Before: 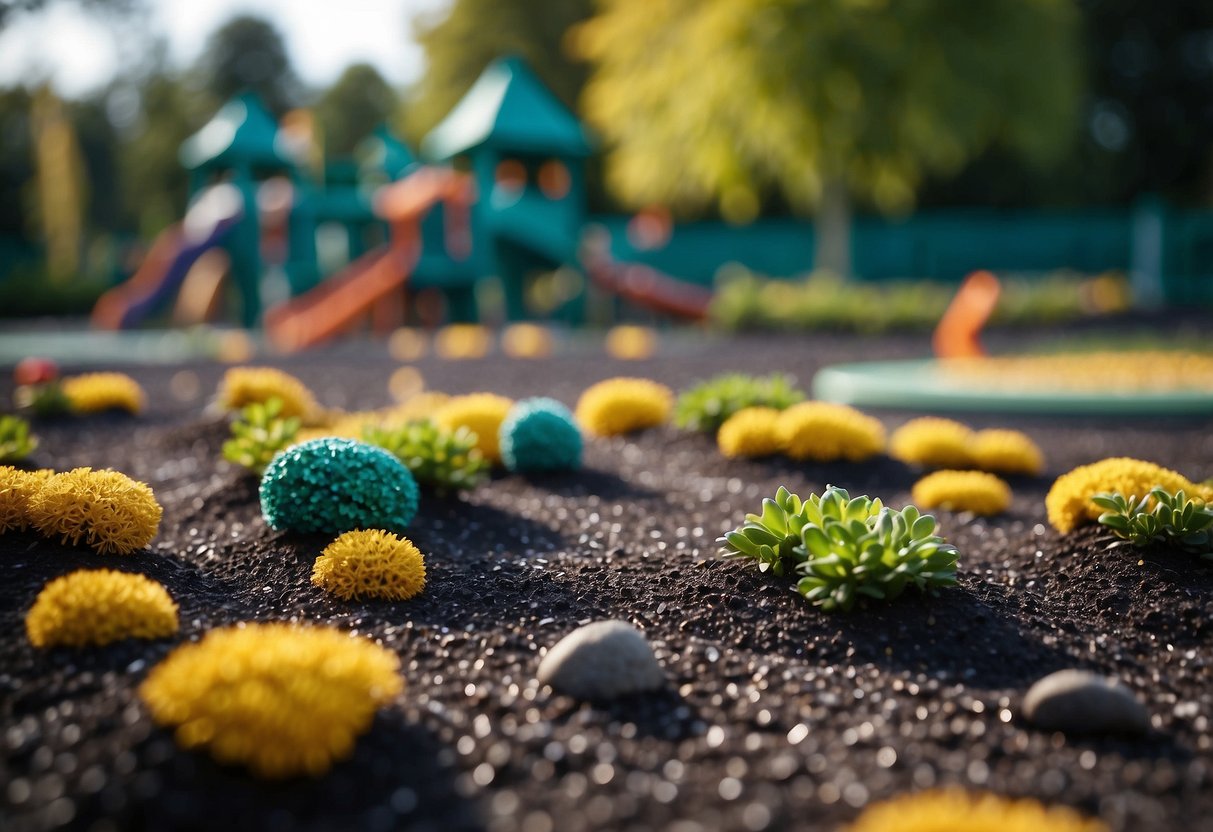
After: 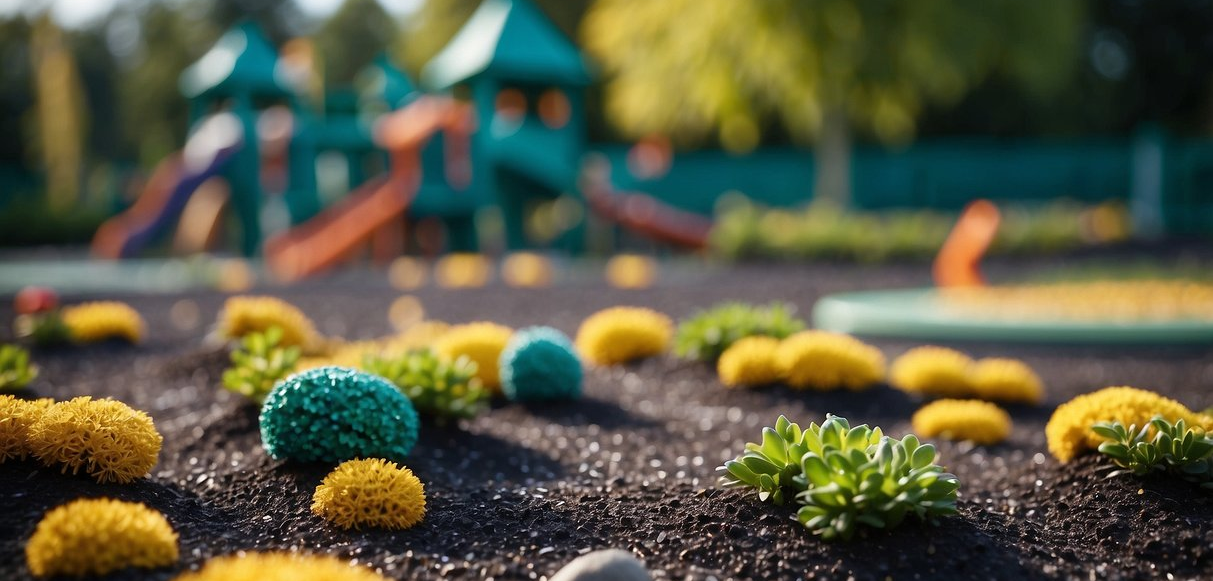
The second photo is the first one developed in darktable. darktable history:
crop and rotate: top 8.576%, bottom 21.544%
